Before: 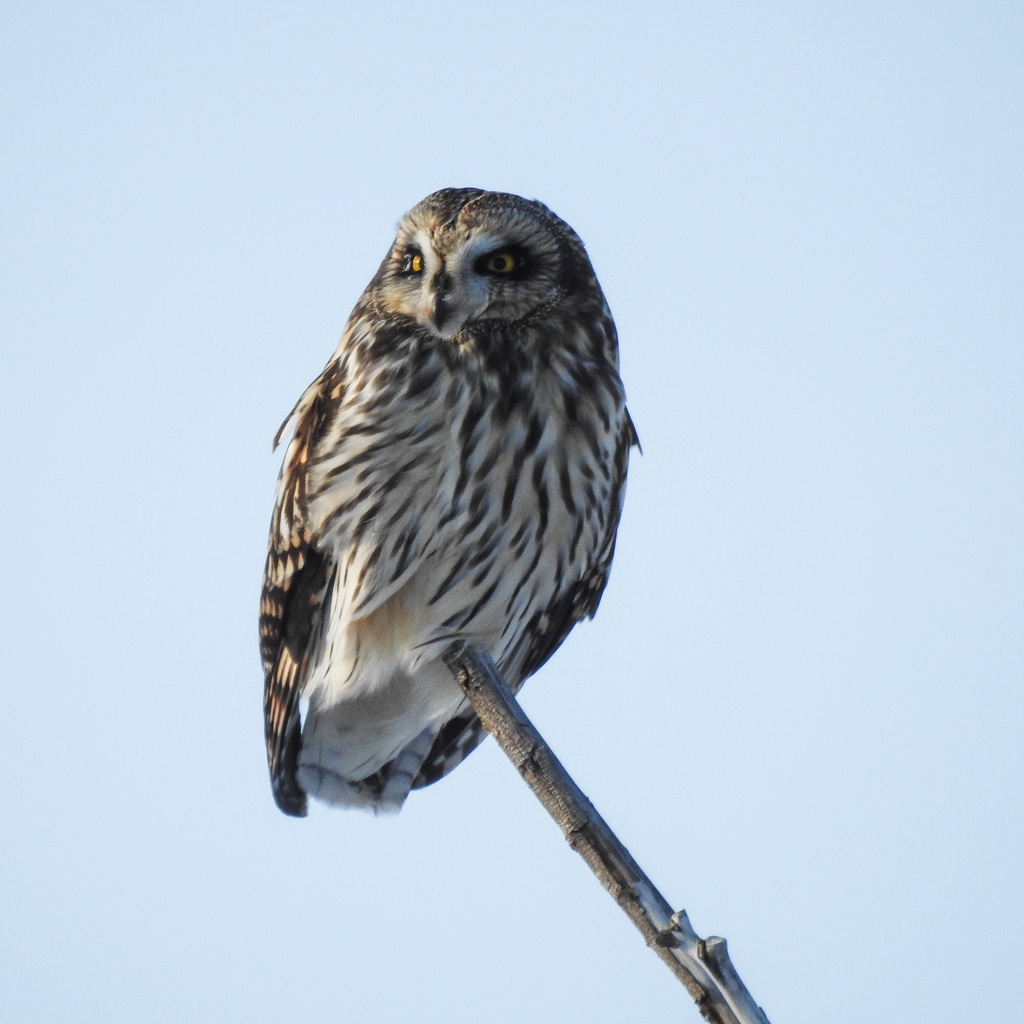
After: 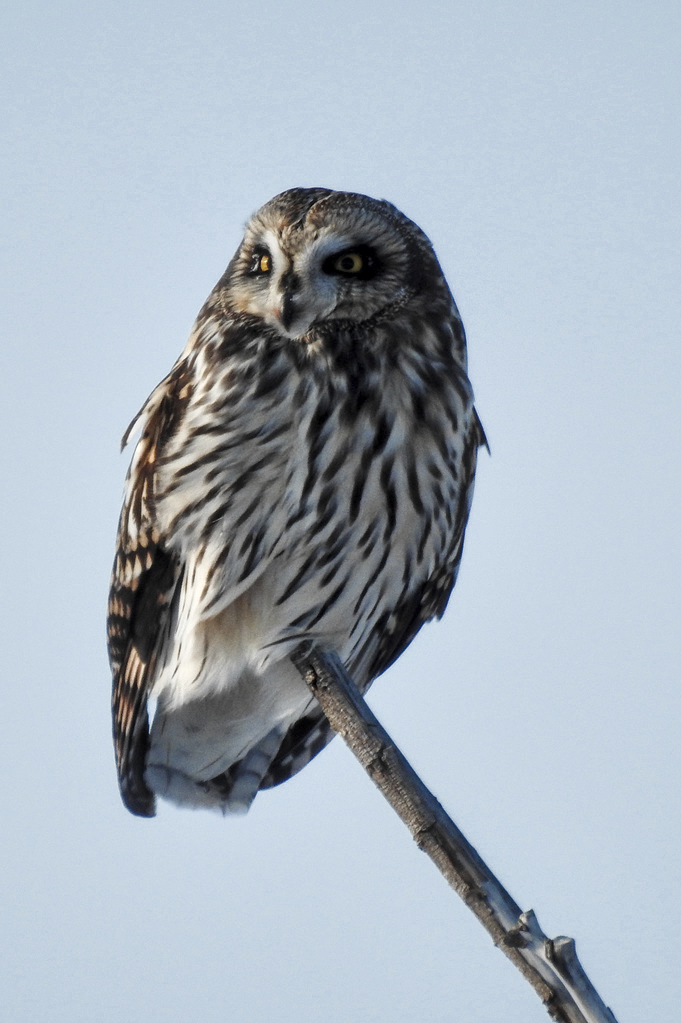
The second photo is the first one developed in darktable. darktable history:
crop and rotate: left 14.893%, right 18.552%
exposure: compensate highlight preservation false
local contrast: mode bilateral grid, contrast 24, coarseness 60, detail 152%, midtone range 0.2
color zones: curves: ch0 [(0, 0.5) (0.125, 0.4) (0.25, 0.5) (0.375, 0.4) (0.5, 0.4) (0.625, 0.35) (0.75, 0.35) (0.875, 0.5)]; ch1 [(0, 0.35) (0.125, 0.45) (0.25, 0.35) (0.375, 0.35) (0.5, 0.35) (0.625, 0.35) (0.75, 0.45) (0.875, 0.35)]; ch2 [(0, 0.6) (0.125, 0.5) (0.25, 0.5) (0.375, 0.6) (0.5, 0.6) (0.625, 0.5) (0.75, 0.5) (0.875, 0.5)]
